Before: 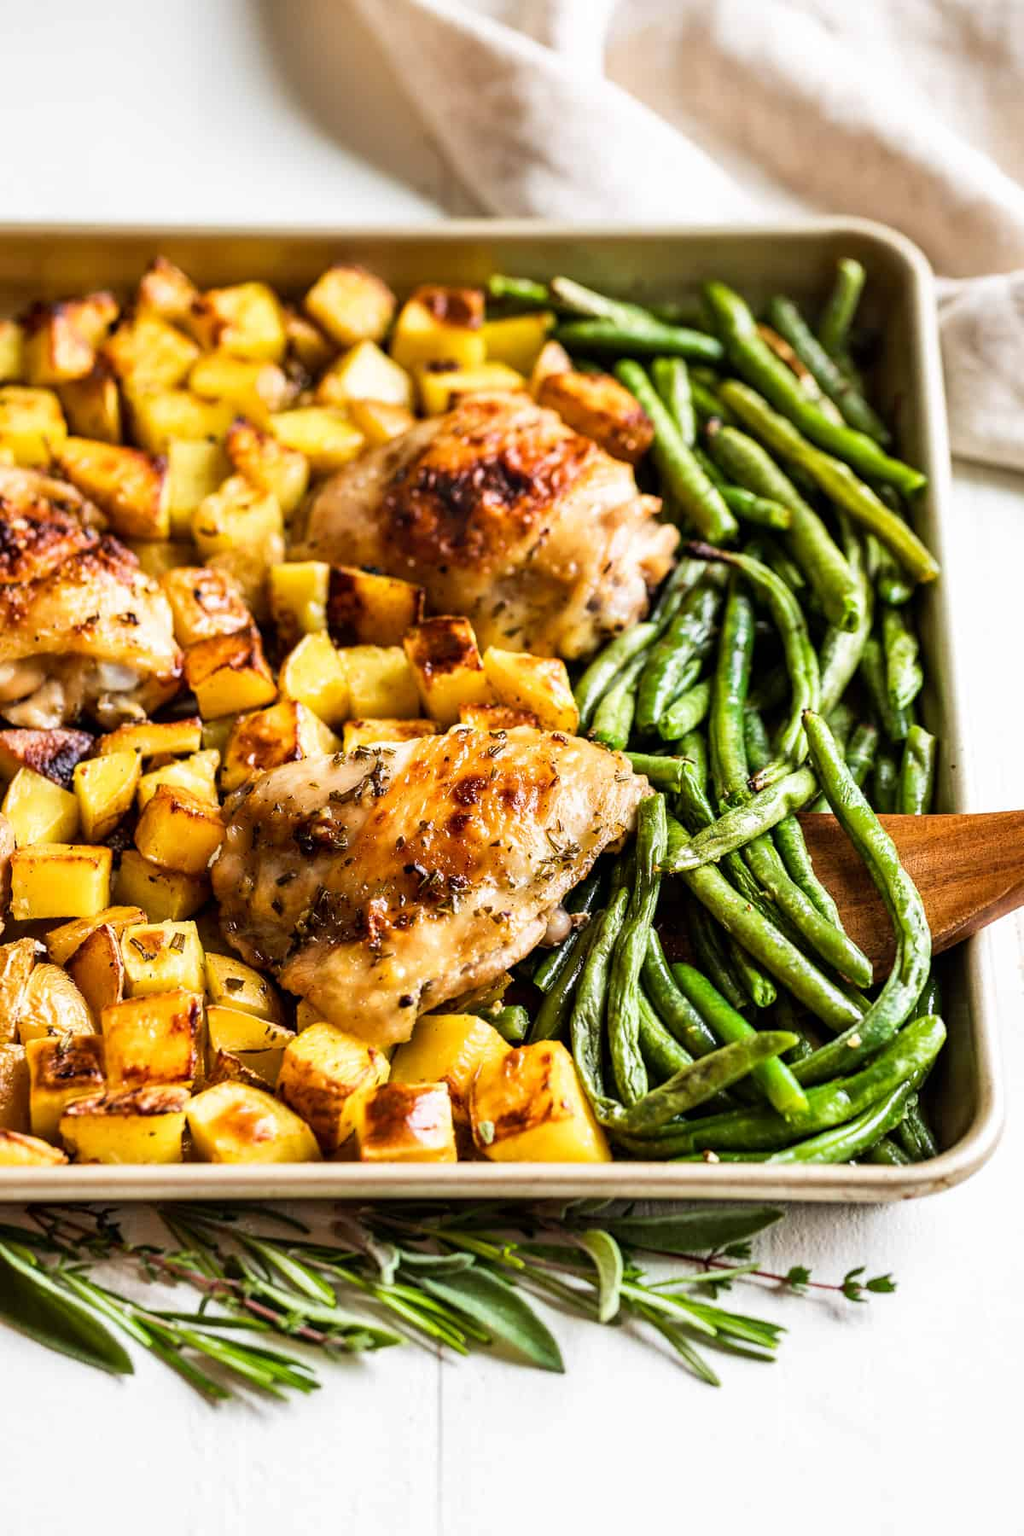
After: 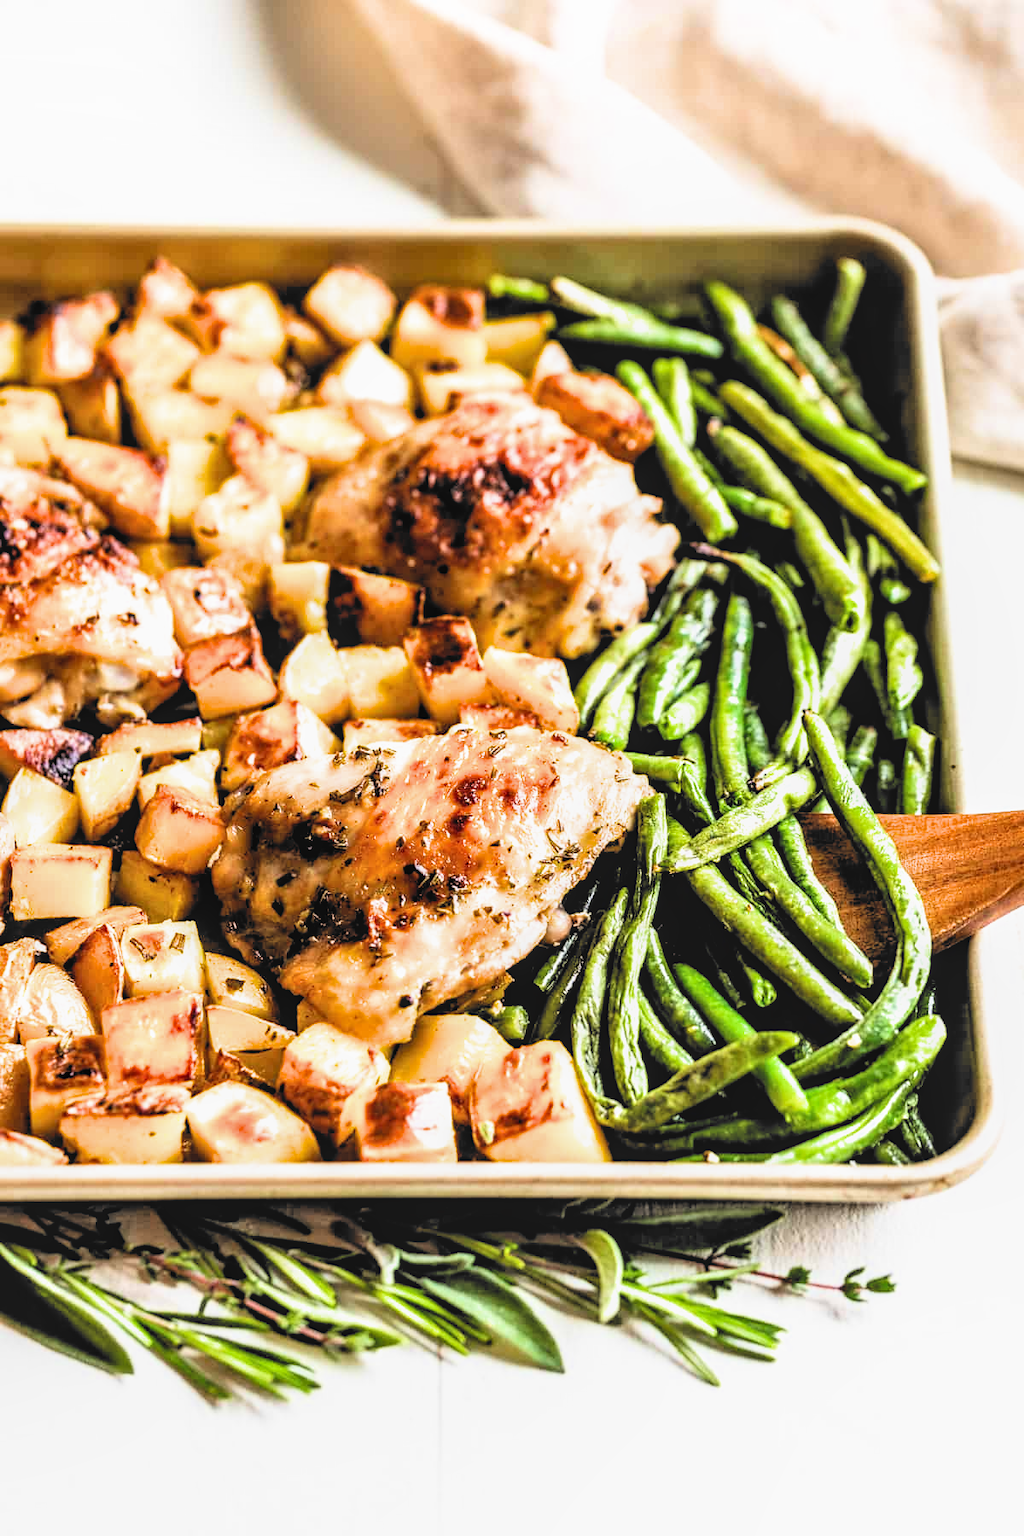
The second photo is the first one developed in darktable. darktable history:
local contrast: detail 110%
filmic rgb: black relative exposure -5.11 EV, white relative exposure 3.2 EV, hardness 3.42, contrast 1.194, highlights saturation mix -48.74%, color science v6 (2022)
tone equalizer: -8 EV -0.759 EV, -7 EV -0.68 EV, -6 EV -0.639 EV, -5 EV -0.416 EV, -3 EV 0.386 EV, -2 EV 0.6 EV, -1 EV 0.678 EV, +0 EV 0.719 EV
